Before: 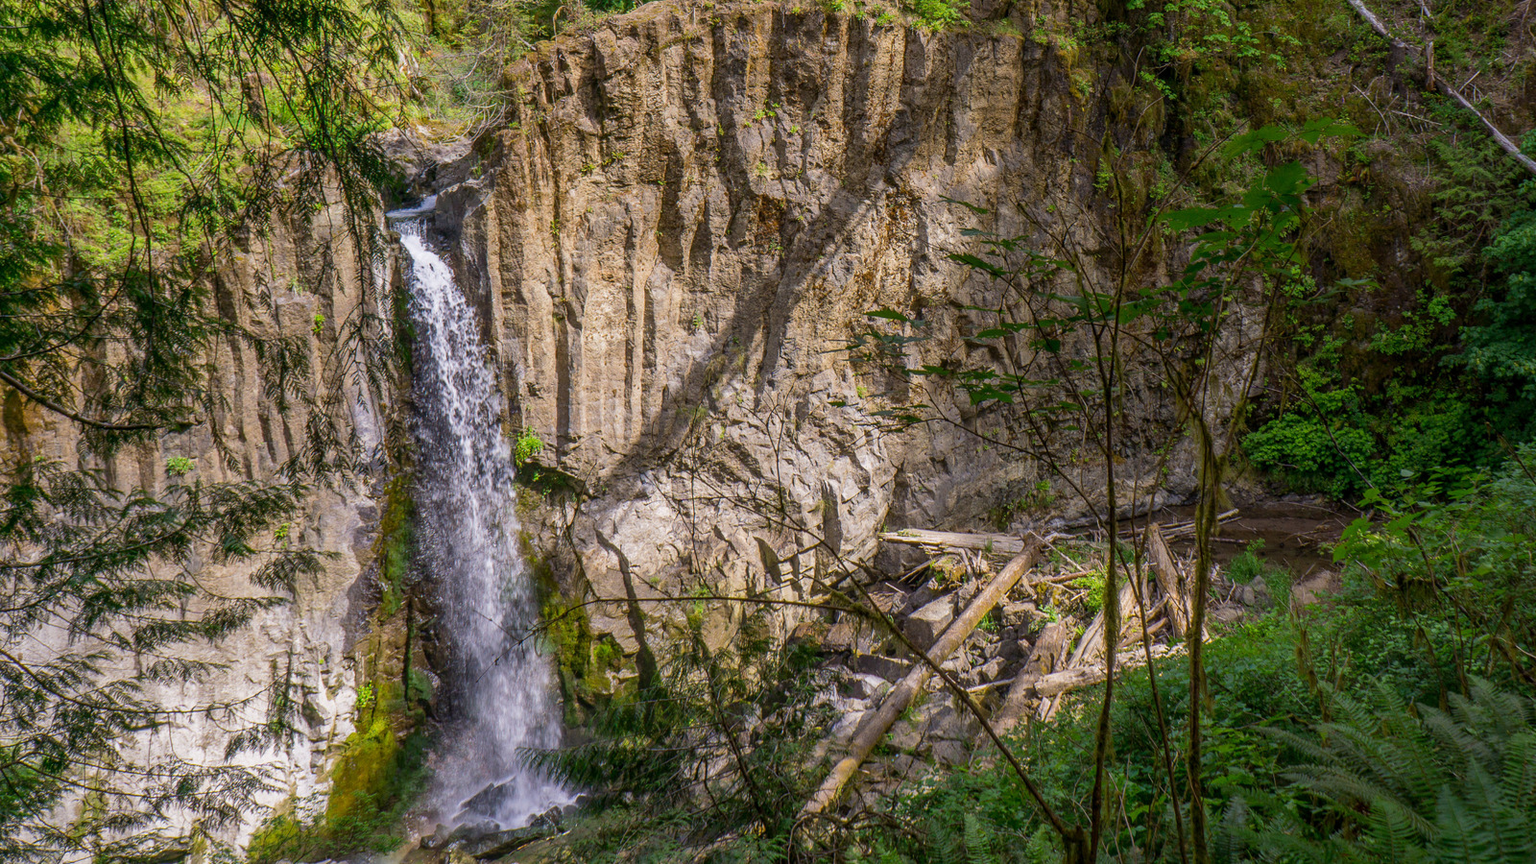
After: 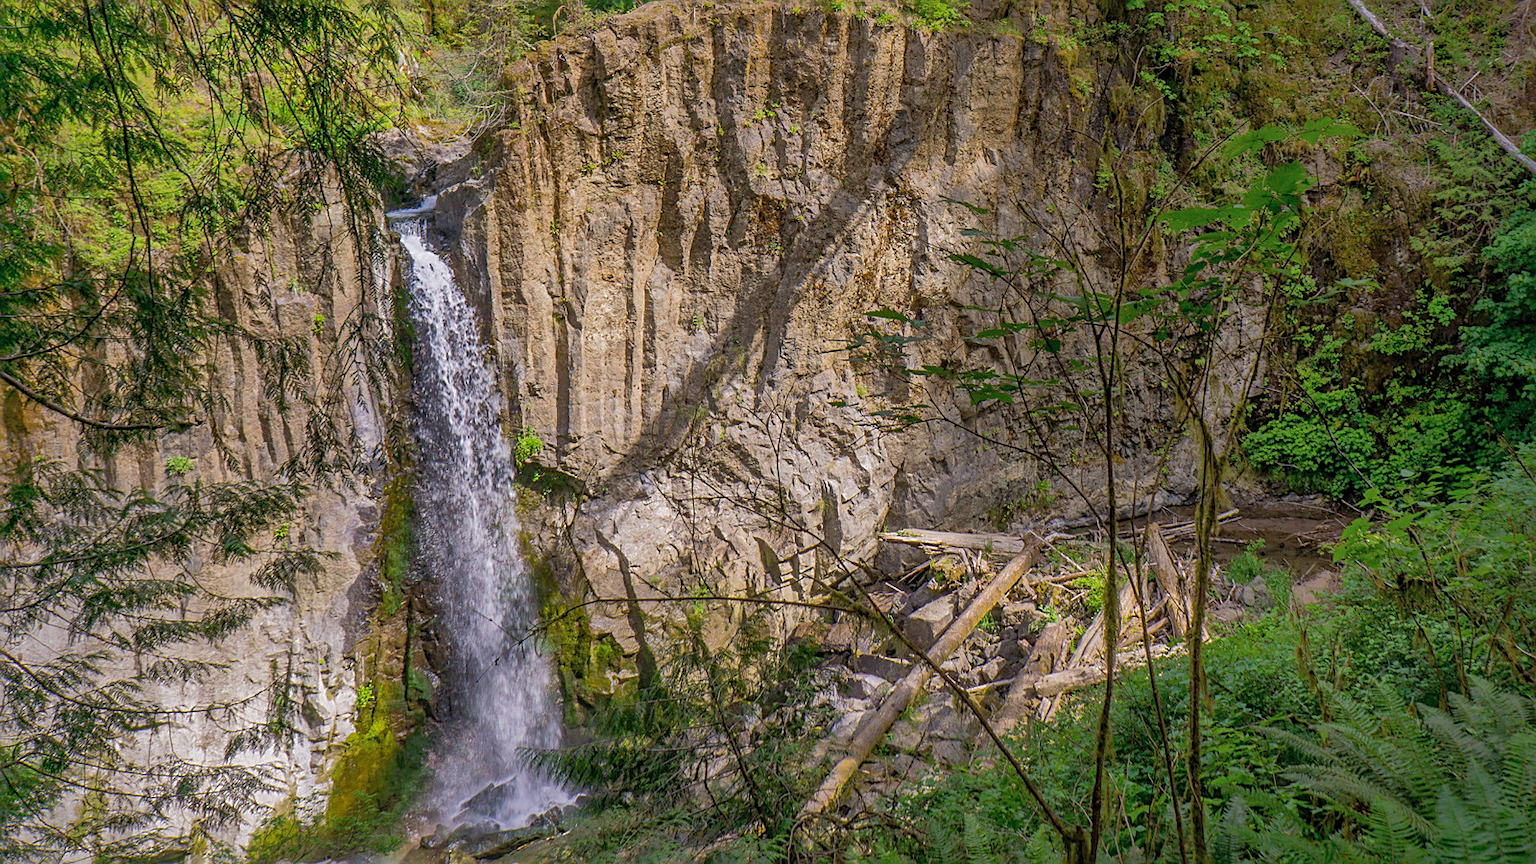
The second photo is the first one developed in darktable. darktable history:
sharpen: on, module defaults
shadows and highlights: shadows 60.99, highlights -60.06
